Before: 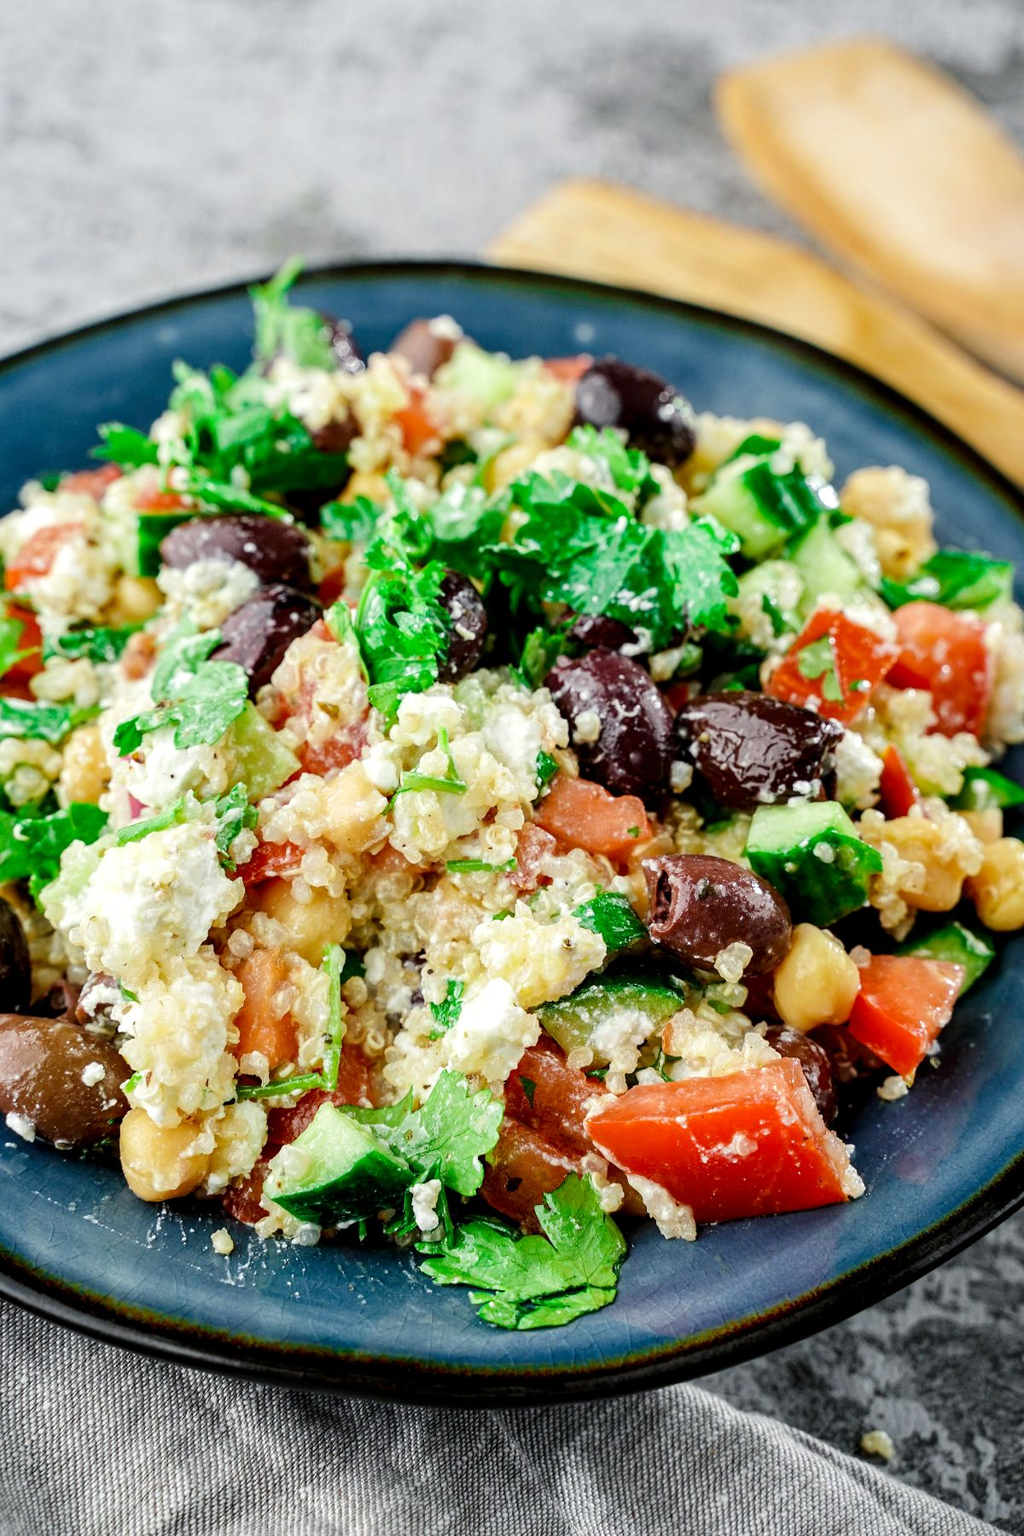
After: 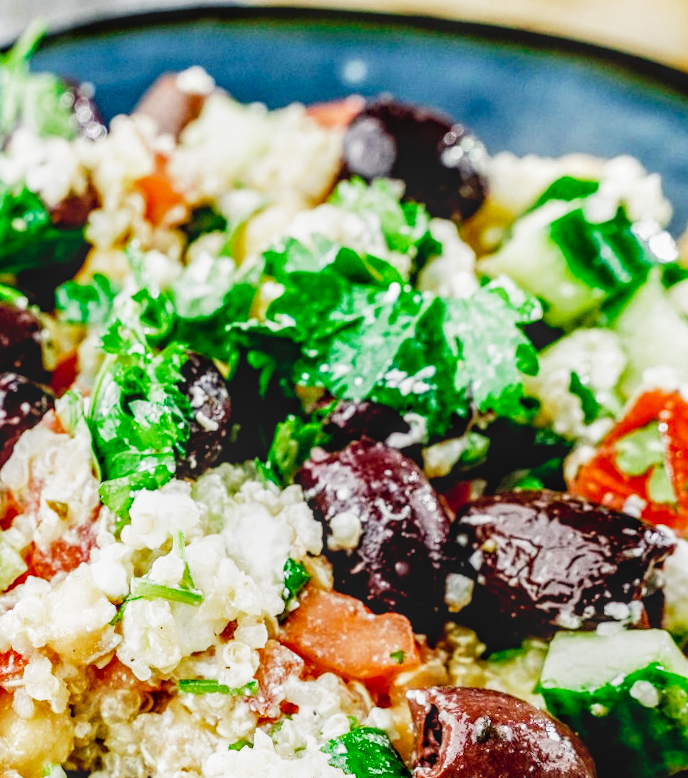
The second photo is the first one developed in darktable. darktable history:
crop: left 20.932%, top 15.471%, right 21.848%, bottom 34.081%
rotate and perspective: rotation 1.69°, lens shift (vertical) -0.023, lens shift (horizontal) -0.291, crop left 0.025, crop right 0.988, crop top 0.092, crop bottom 0.842
local contrast: highlights 0%, shadows 0%, detail 133%
filmic rgb: middle gray luminance 12.74%, black relative exposure -10.13 EV, white relative exposure 3.47 EV, threshold 6 EV, target black luminance 0%, hardness 5.74, latitude 44.69%, contrast 1.221, highlights saturation mix 5%, shadows ↔ highlights balance 26.78%, add noise in highlights 0, preserve chrominance no, color science v3 (2019), use custom middle-gray values true, iterations of high-quality reconstruction 0, contrast in highlights soft, enable highlight reconstruction true
